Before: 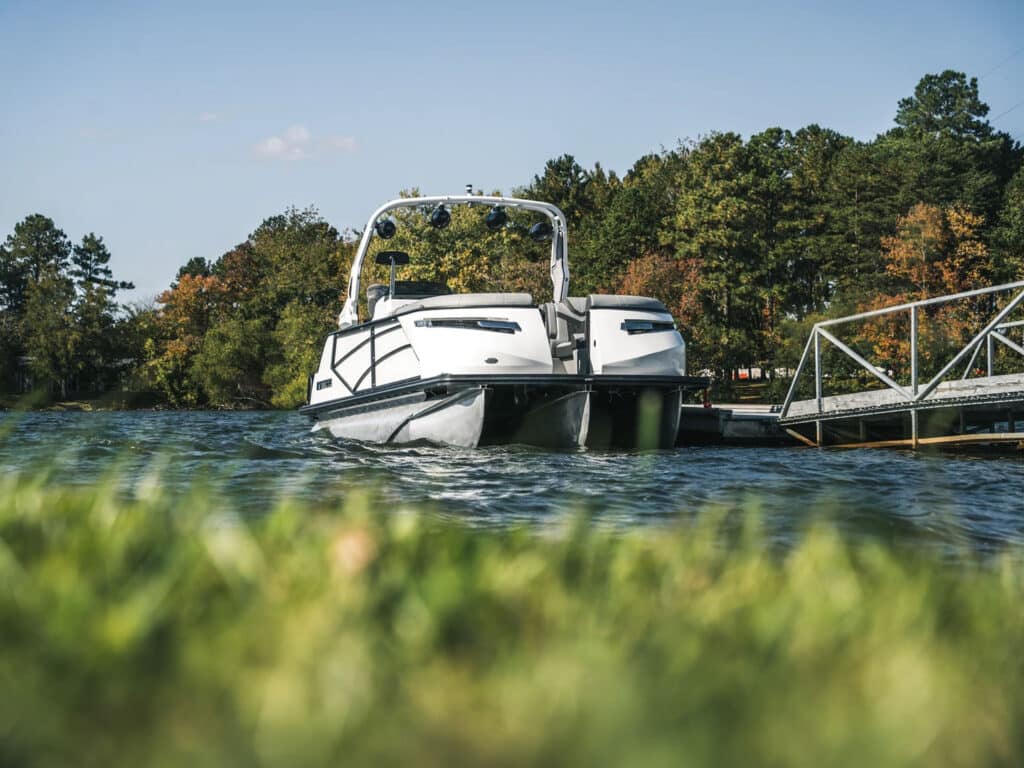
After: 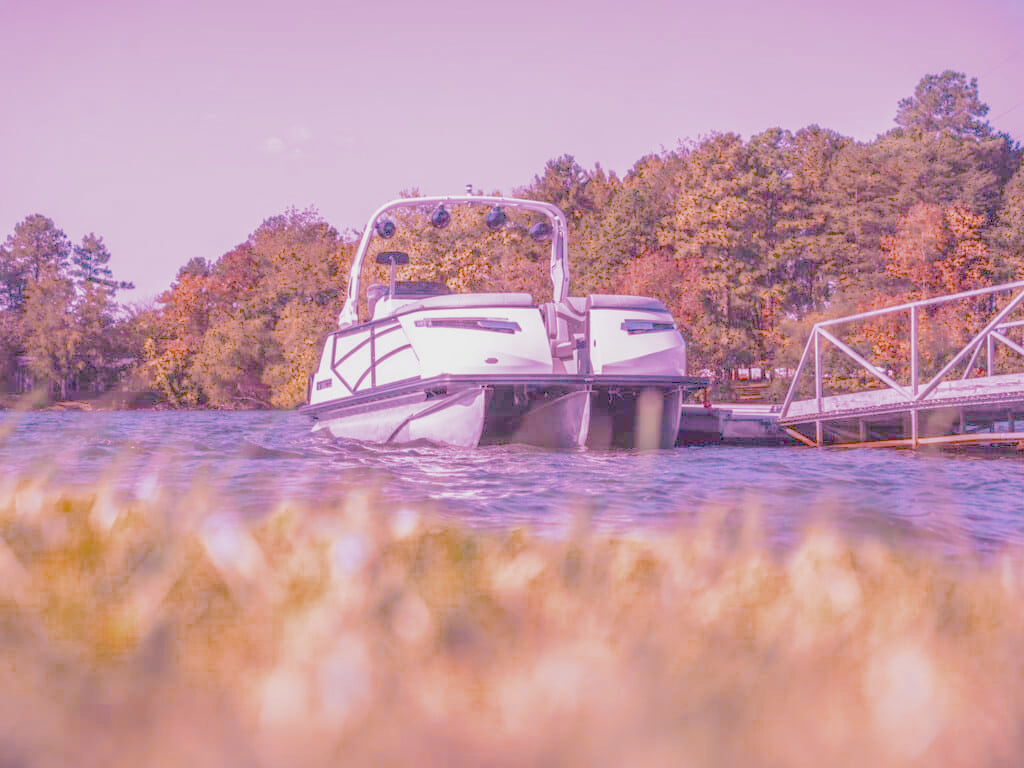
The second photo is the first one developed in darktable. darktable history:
raw chromatic aberrations: on, module defaults
exposure: black level correction 0.001, exposure 0.5 EV, compensate exposure bias true, compensate highlight preservation false
filmic rgb: black relative exposure -7.65 EV, white relative exposure 4.56 EV, hardness 3.61
highlight reconstruction: method reconstruct color, iterations 1, diameter of reconstruction 64 px
hot pixels: on, module defaults
lens correction: scale 1.01, crop 1, focal 85, aperture 2.8, distance 10.02, camera "Canon EOS RP", lens "Canon RF 85mm F2 MACRO IS STM"
raw denoise: x [[0, 0.25, 0.5, 0.75, 1] ×4]
tone equalizer "mask blending: all purposes": on, module defaults
white balance: red 2.016, blue 1.715
local contrast: detail 130%
color balance rgb: linear chroma grading › global chroma 15%, perceptual saturation grading › global saturation 30%
color zones: curves: ch0 [(0.11, 0.396) (0.195, 0.36) (0.25, 0.5) (0.303, 0.412) (0.357, 0.544) (0.75, 0.5) (0.967, 0.328)]; ch1 [(0, 0.468) (0.112, 0.512) (0.202, 0.6) (0.25, 0.5) (0.307, 0.352) (0.357, 0.544) (0.75, 0.5) (0.963, 0.524)]
